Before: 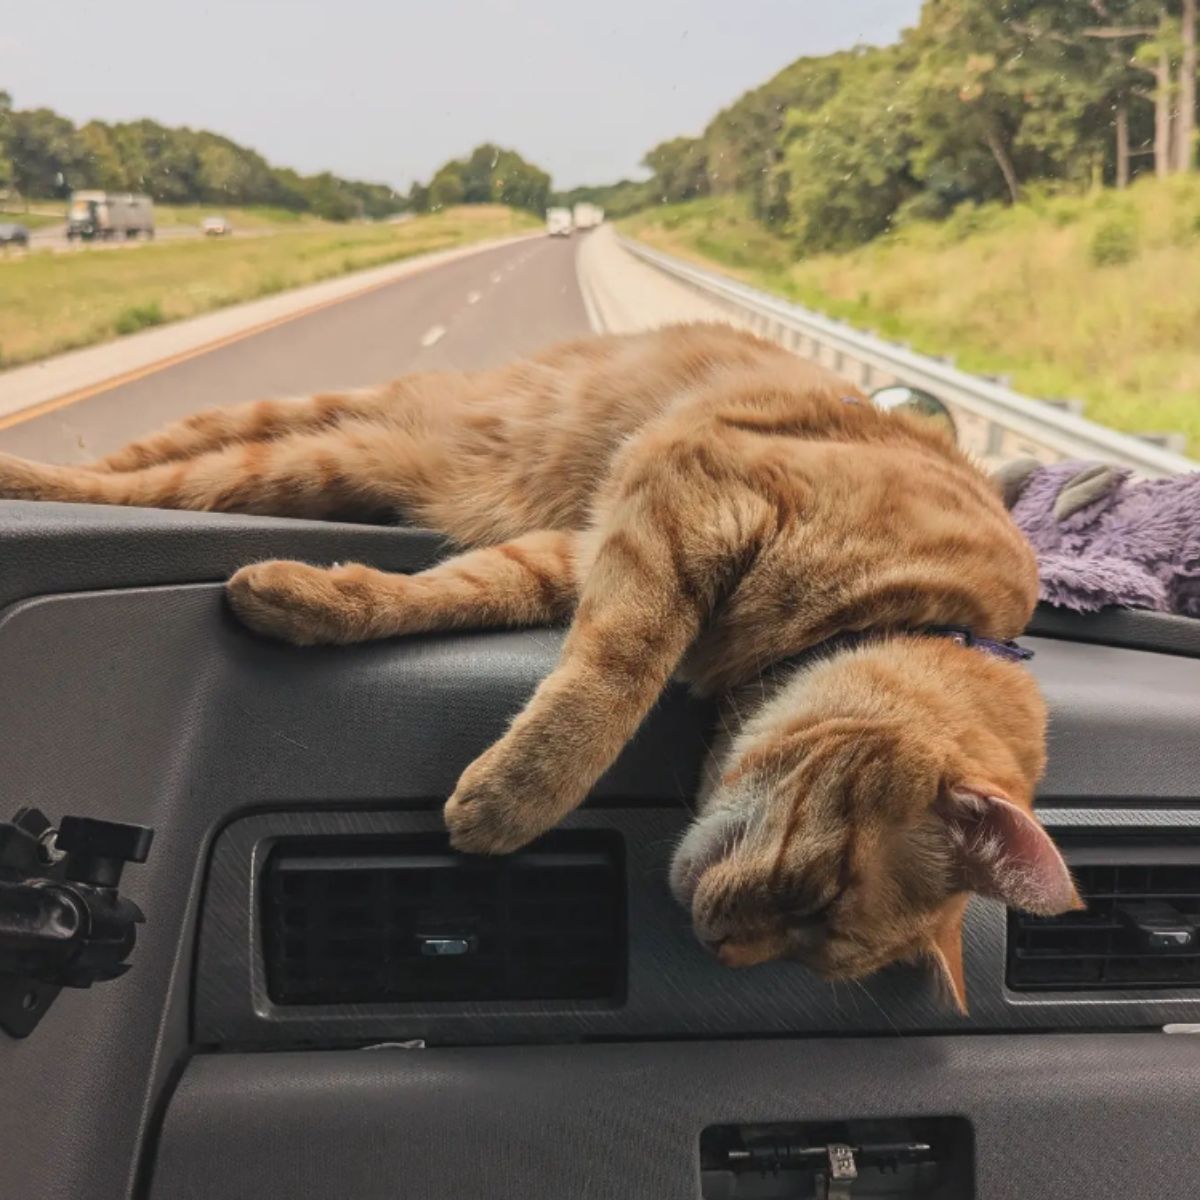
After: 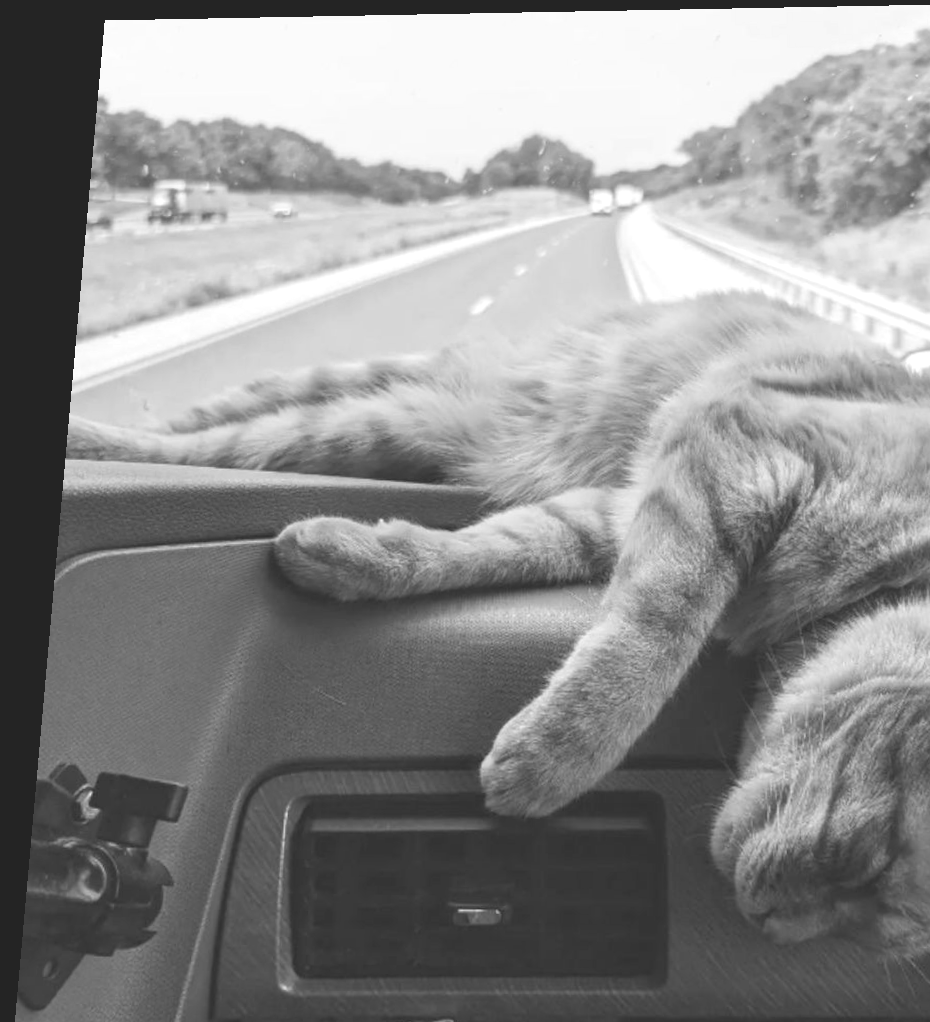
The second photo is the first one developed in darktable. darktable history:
rotate and perspective: rotation 0.128°, lens shift (vertical) -0.181, lens shift (horizontal) -0.044, shear 0.001, automatic cropping off
monochrome: a 1.94, b -0.638
colorize: saturation 60%, source mix 100%
crop: right 28.885%, bottom 16.626%
